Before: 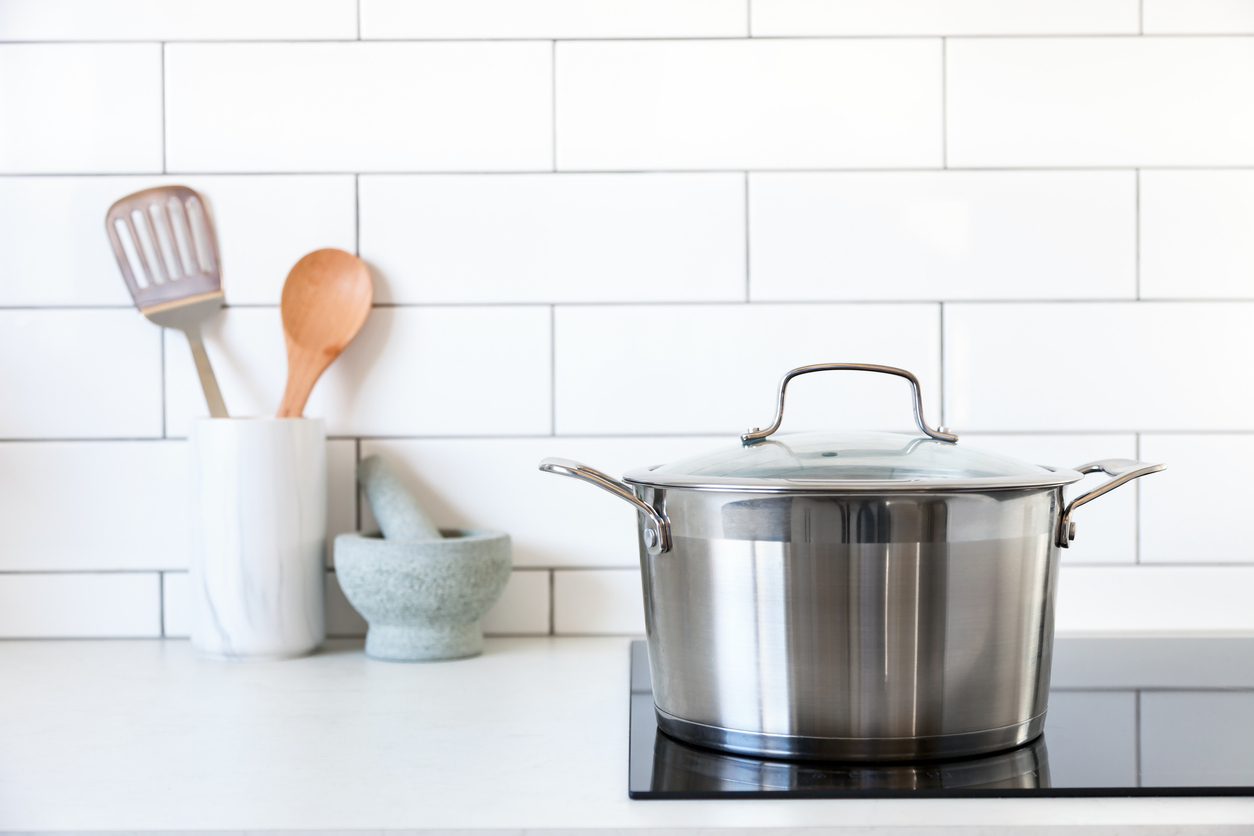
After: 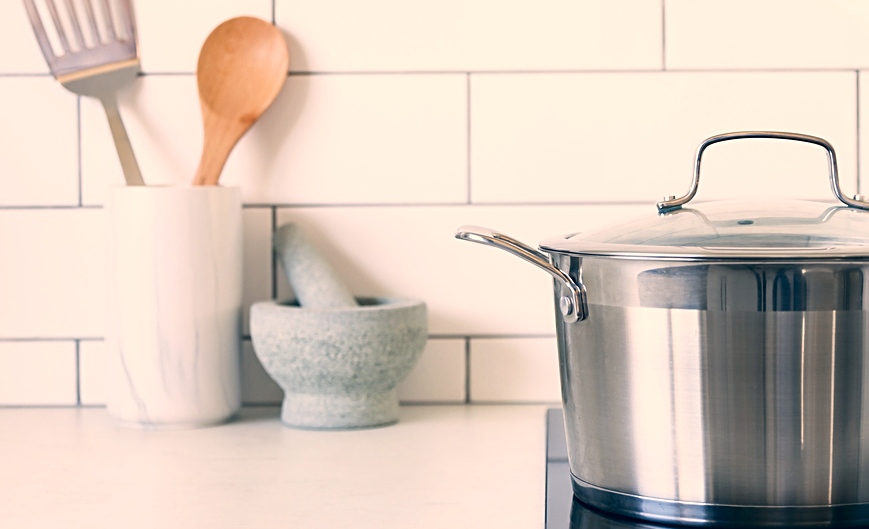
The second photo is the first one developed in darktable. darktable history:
crop: left 6.756%, top 27.78%, right 23.866%, bottom 8.865%
sharpen: radius 2.135, amount 0.387, threshold 0.152
color correction: highlights a* 10.27, highlights b* 14.2, shadows a* -10.24, shadows b* -15.02
